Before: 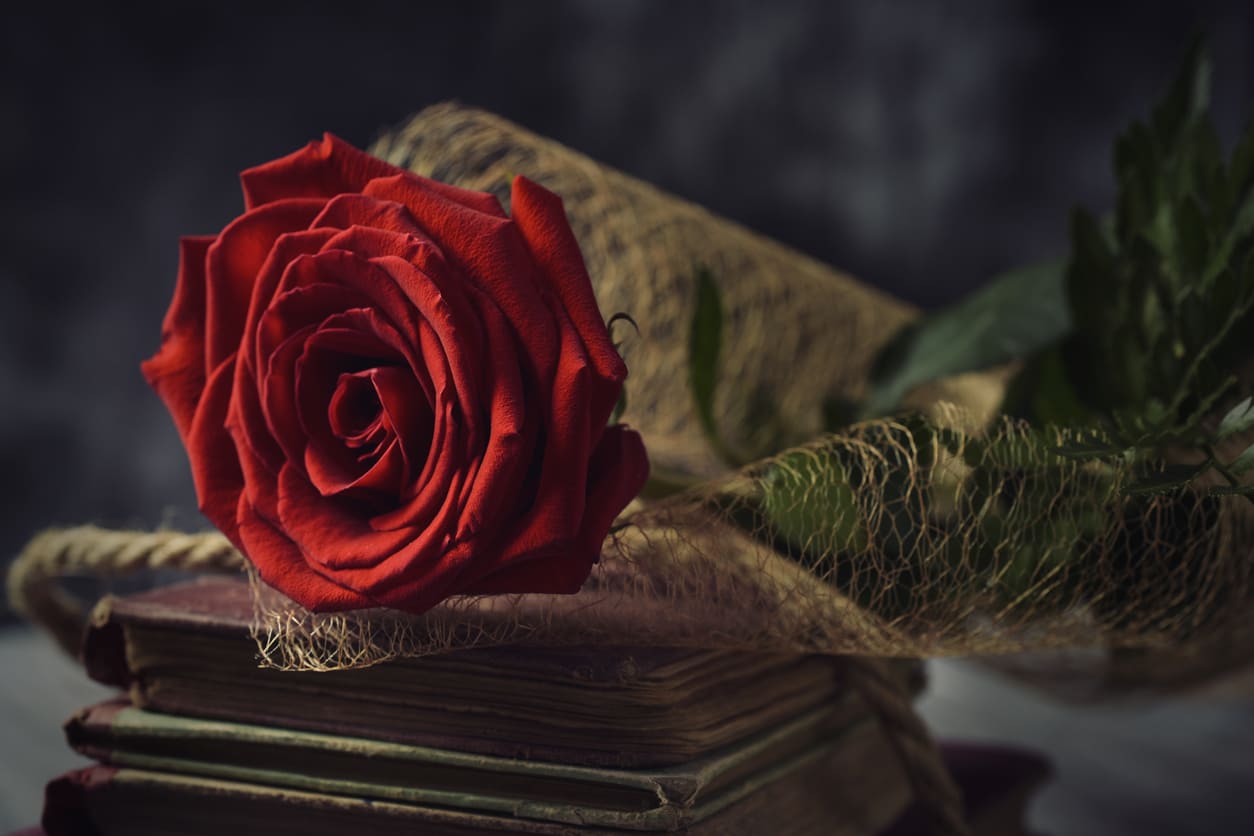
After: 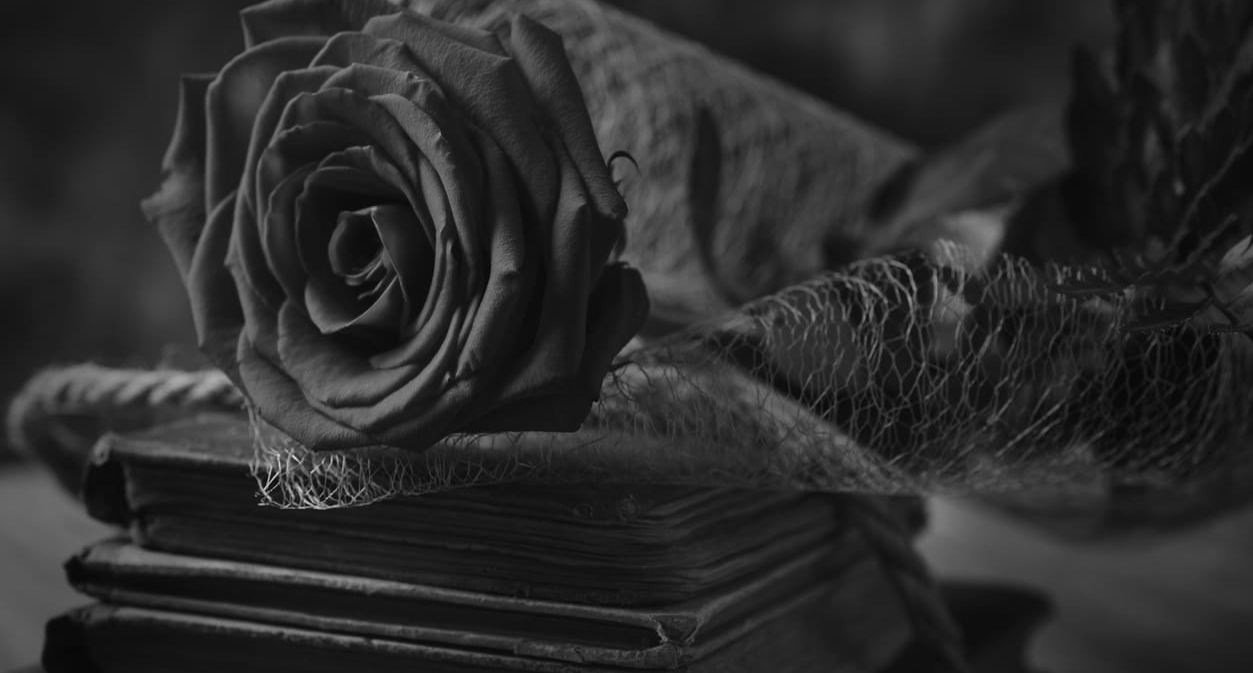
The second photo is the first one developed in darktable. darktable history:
crop and rotate: top 19.435%
color calibration: output gray [0.267, 0.423, 0.261, 0], illuminant same as pipeline (D50), adaptation XYZ, x 0.346, y 0.357, temperature 5024.15 K, gamut compression 1.63
